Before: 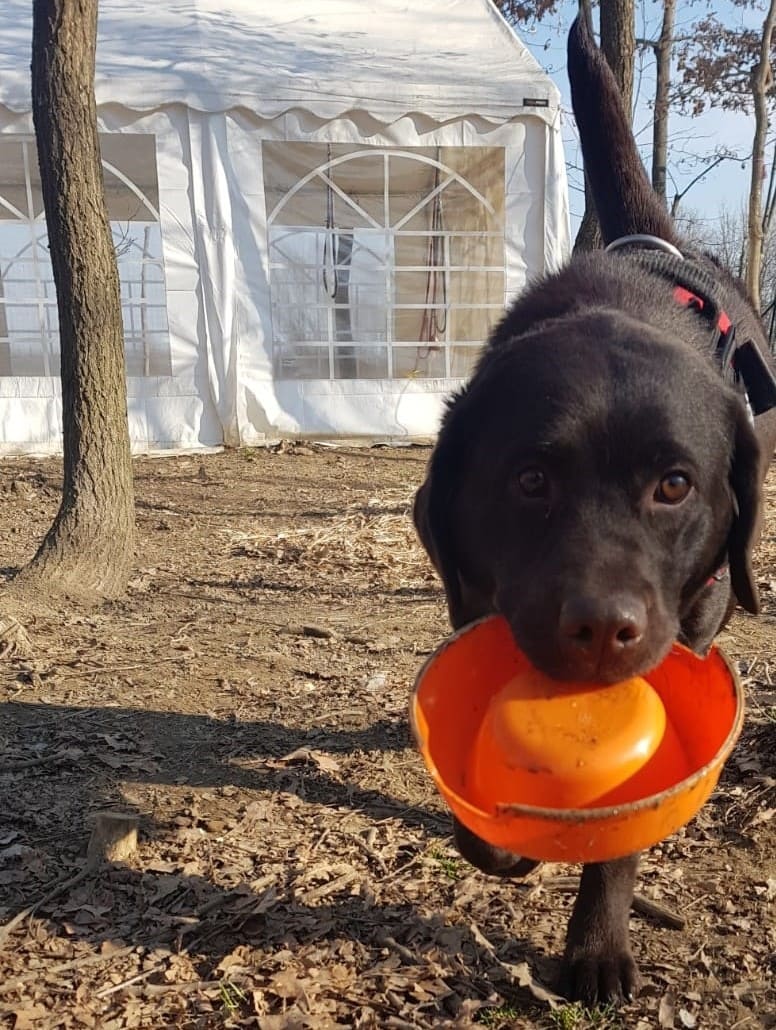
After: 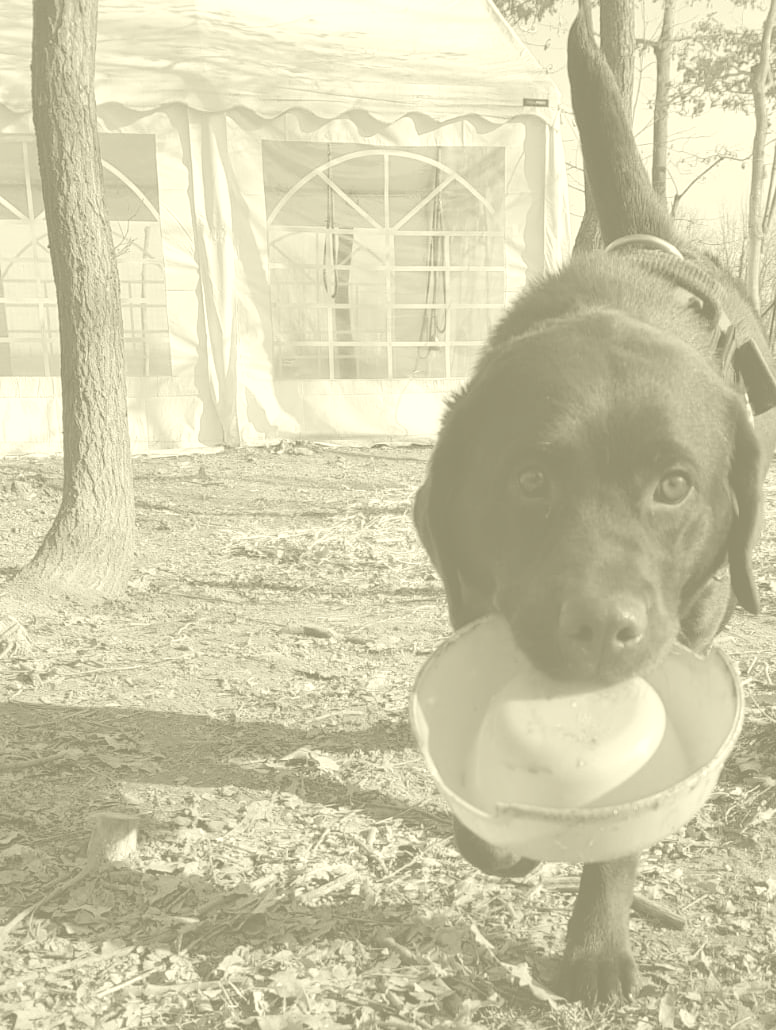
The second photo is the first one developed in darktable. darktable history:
color zones: curves: ch0 [(0, 0.558) (0.143, 0.559) (0.286, 0.529) (0.429, 0.505) (0.571, 0.5) (0.714, 0.5) (0.857, 0.5) (1, 0.558)]; ch1 [(0, 0.469) (0.01, 0.469) (0.12, 0.446) (0.248, 0.469) (0.5, 0.5) (0.748, 0.5) (0.99, 0.469) (1, 0.469)]
colorize: hue 43.2°, saturation 40%, version 1
